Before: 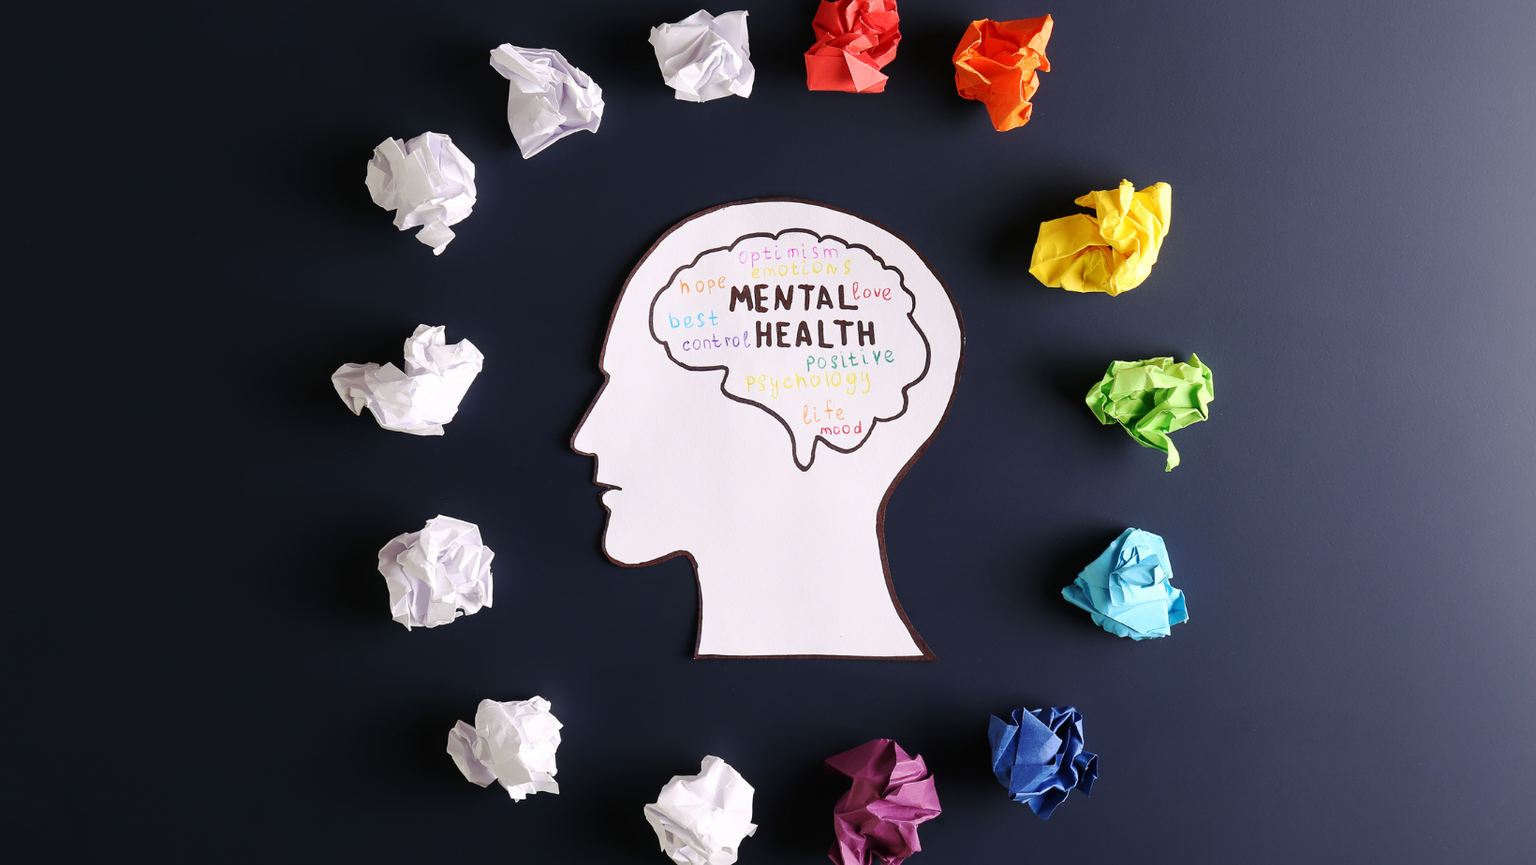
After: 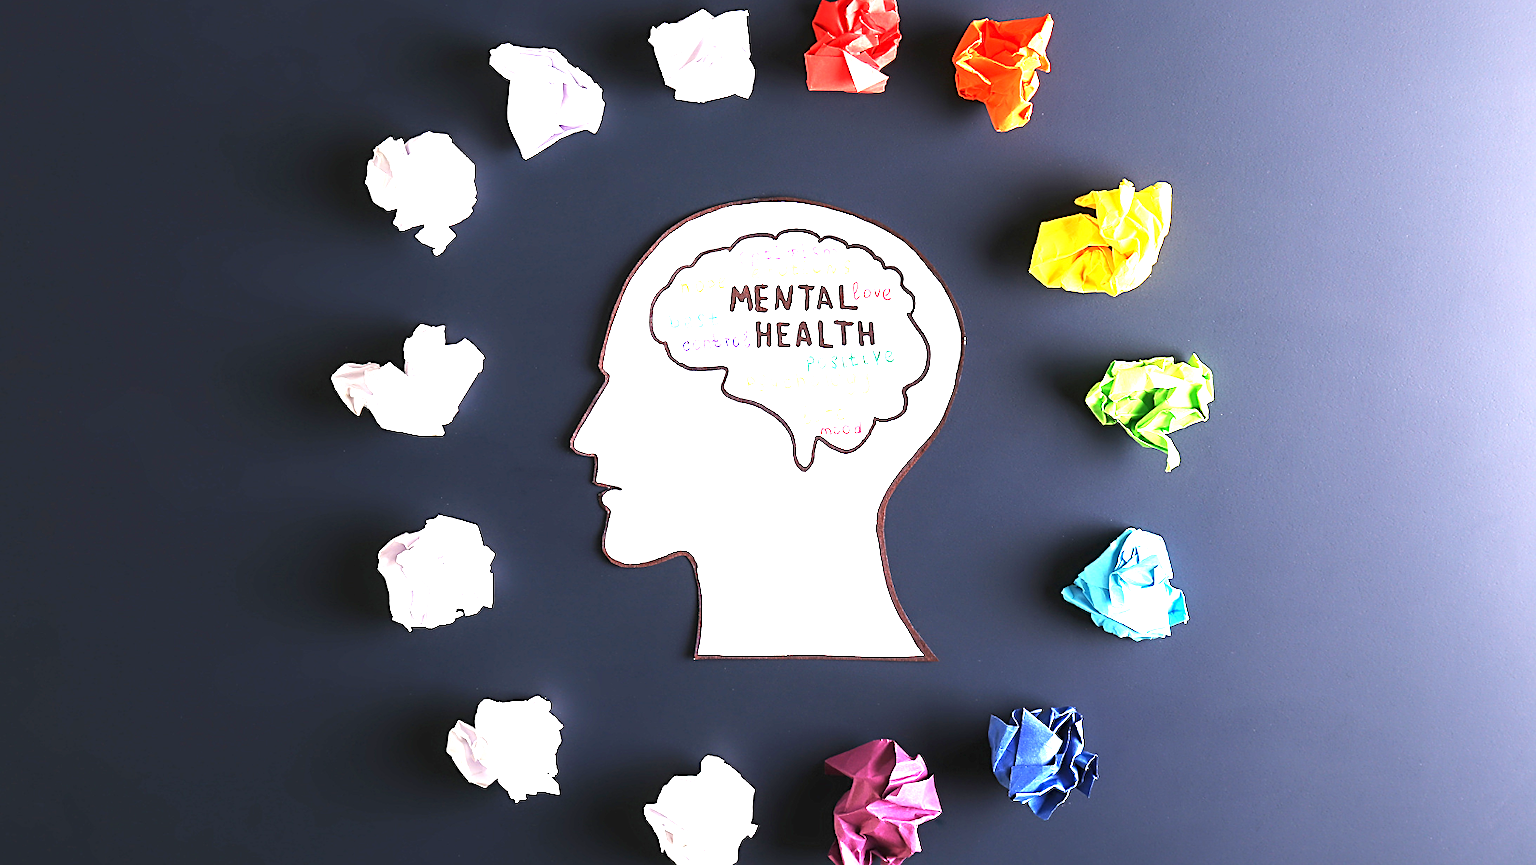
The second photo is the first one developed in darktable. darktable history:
sharpen: on, module defaults
exposure: black level correction 0, exposure 1.9 EV, compensate highlight preservation false
